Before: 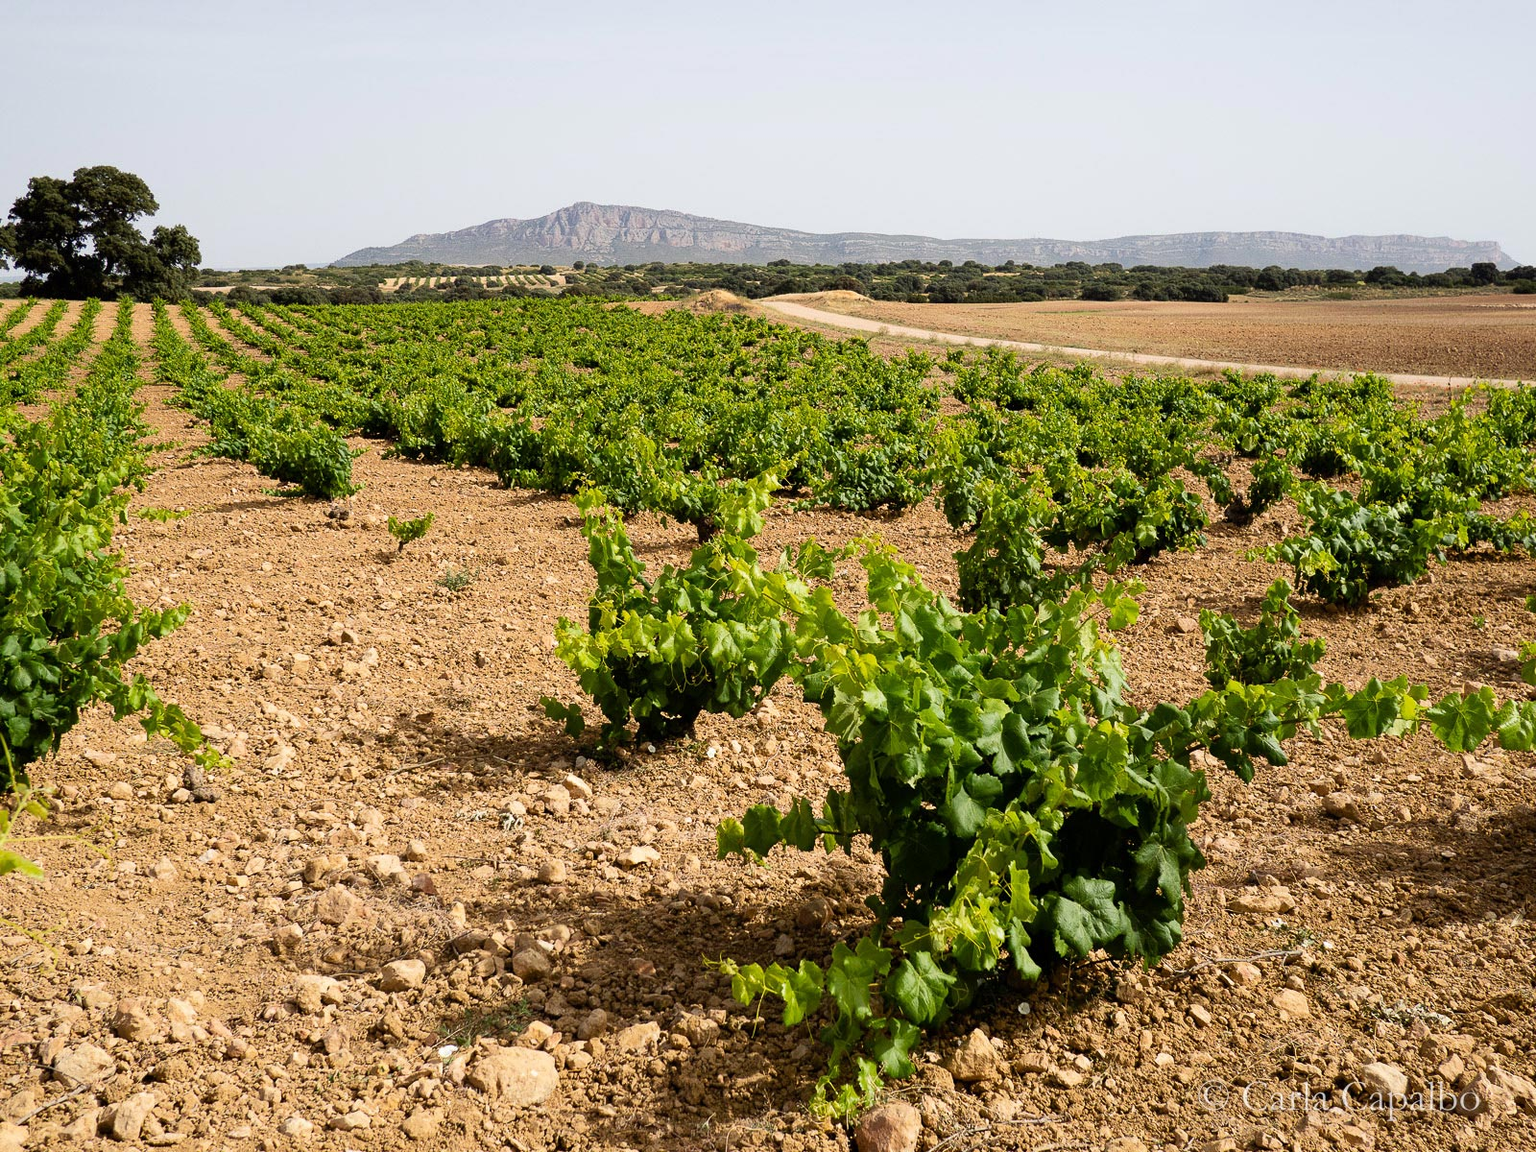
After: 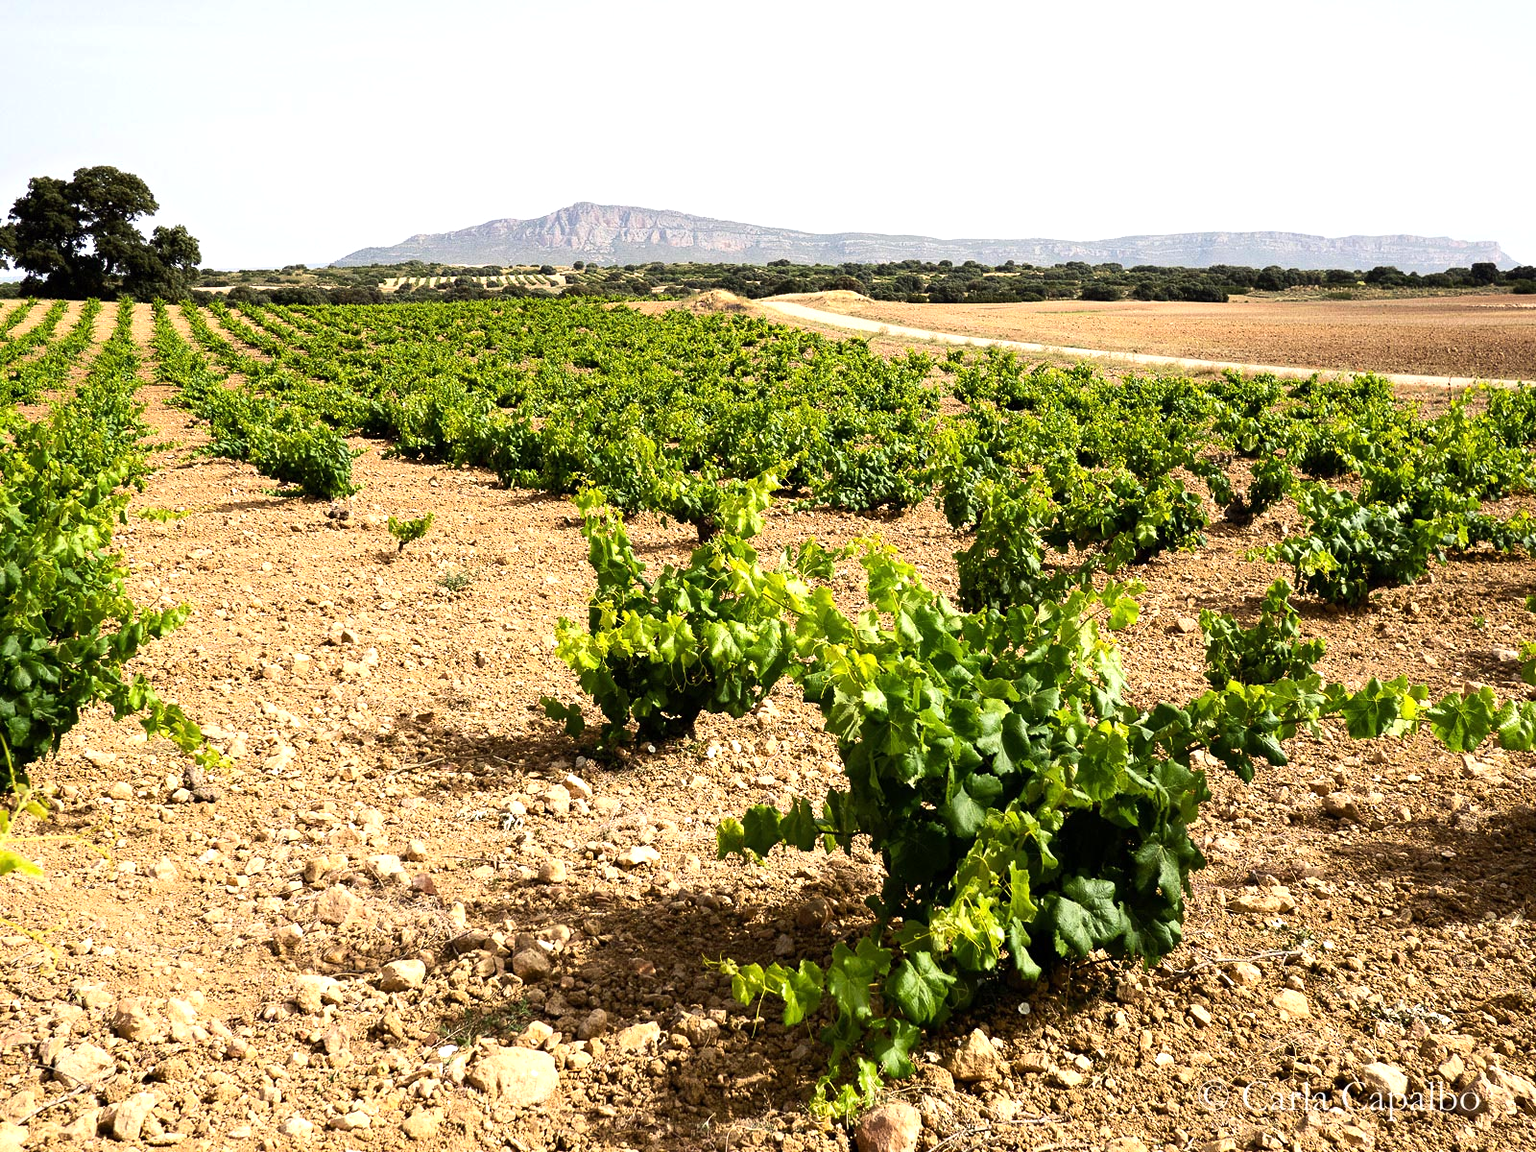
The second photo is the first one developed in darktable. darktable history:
tone equalizer: -8 EV 0.001 EV, -7 EV -0.002 EV, -6 EV 0.002 EV, -5 EV -0.03 EV, -4 EV -0.116 EV, -3 EV -0.169 EV, -2 EV 0.24 EV, -1 EV 0.702 EV, +0 EV 0.493 EV
